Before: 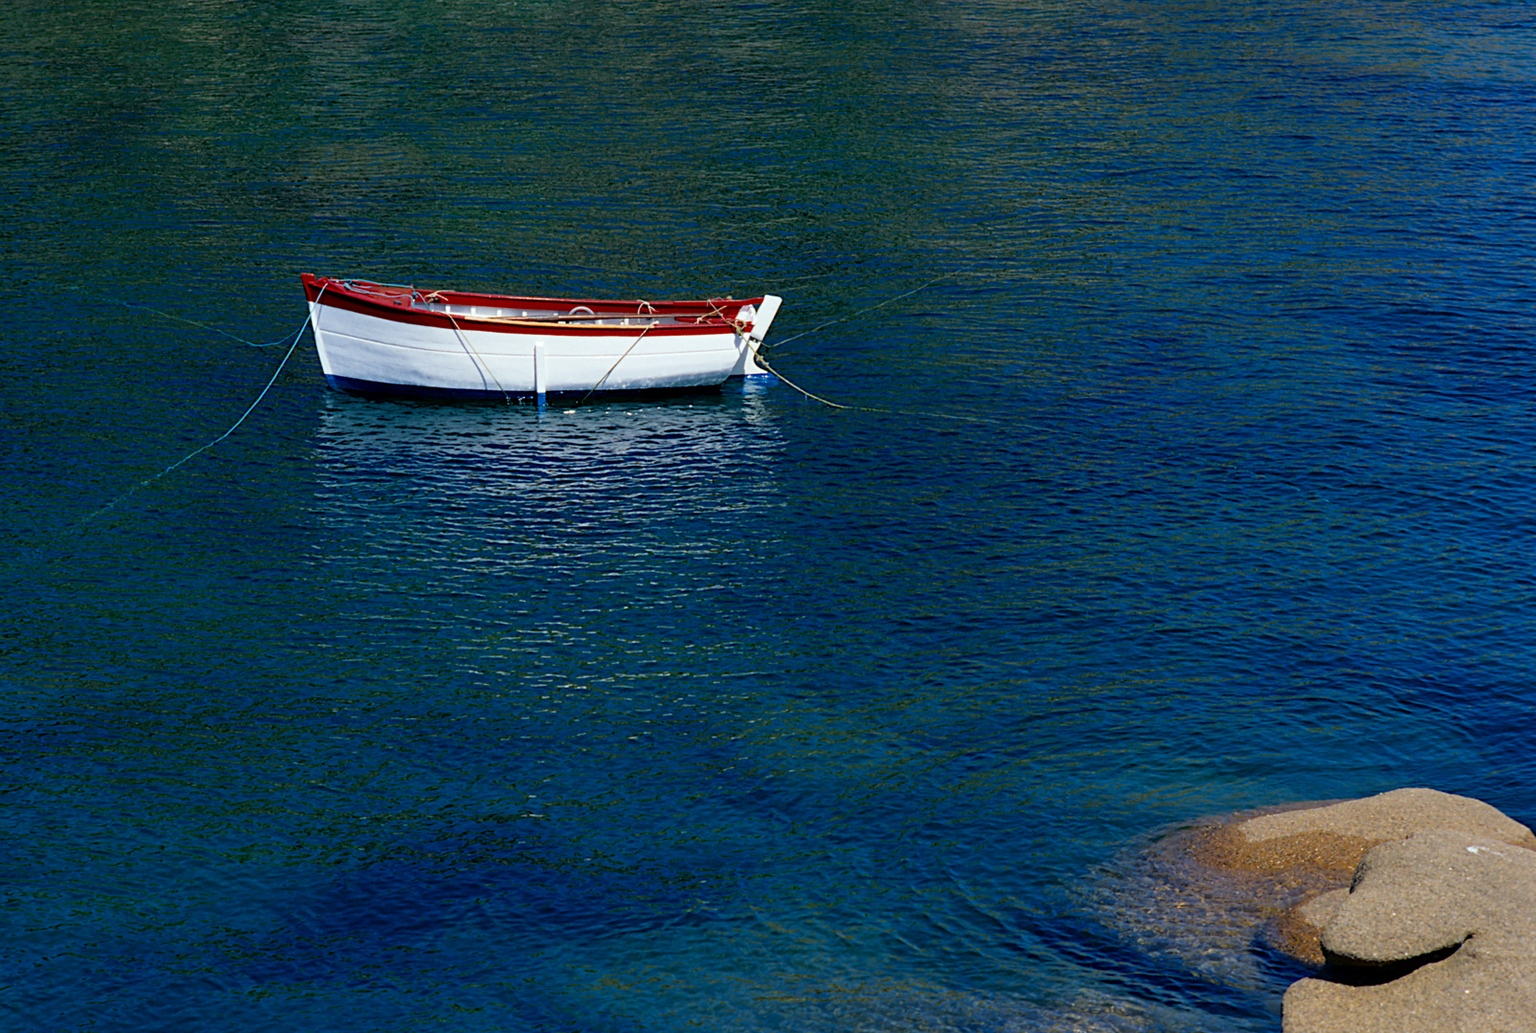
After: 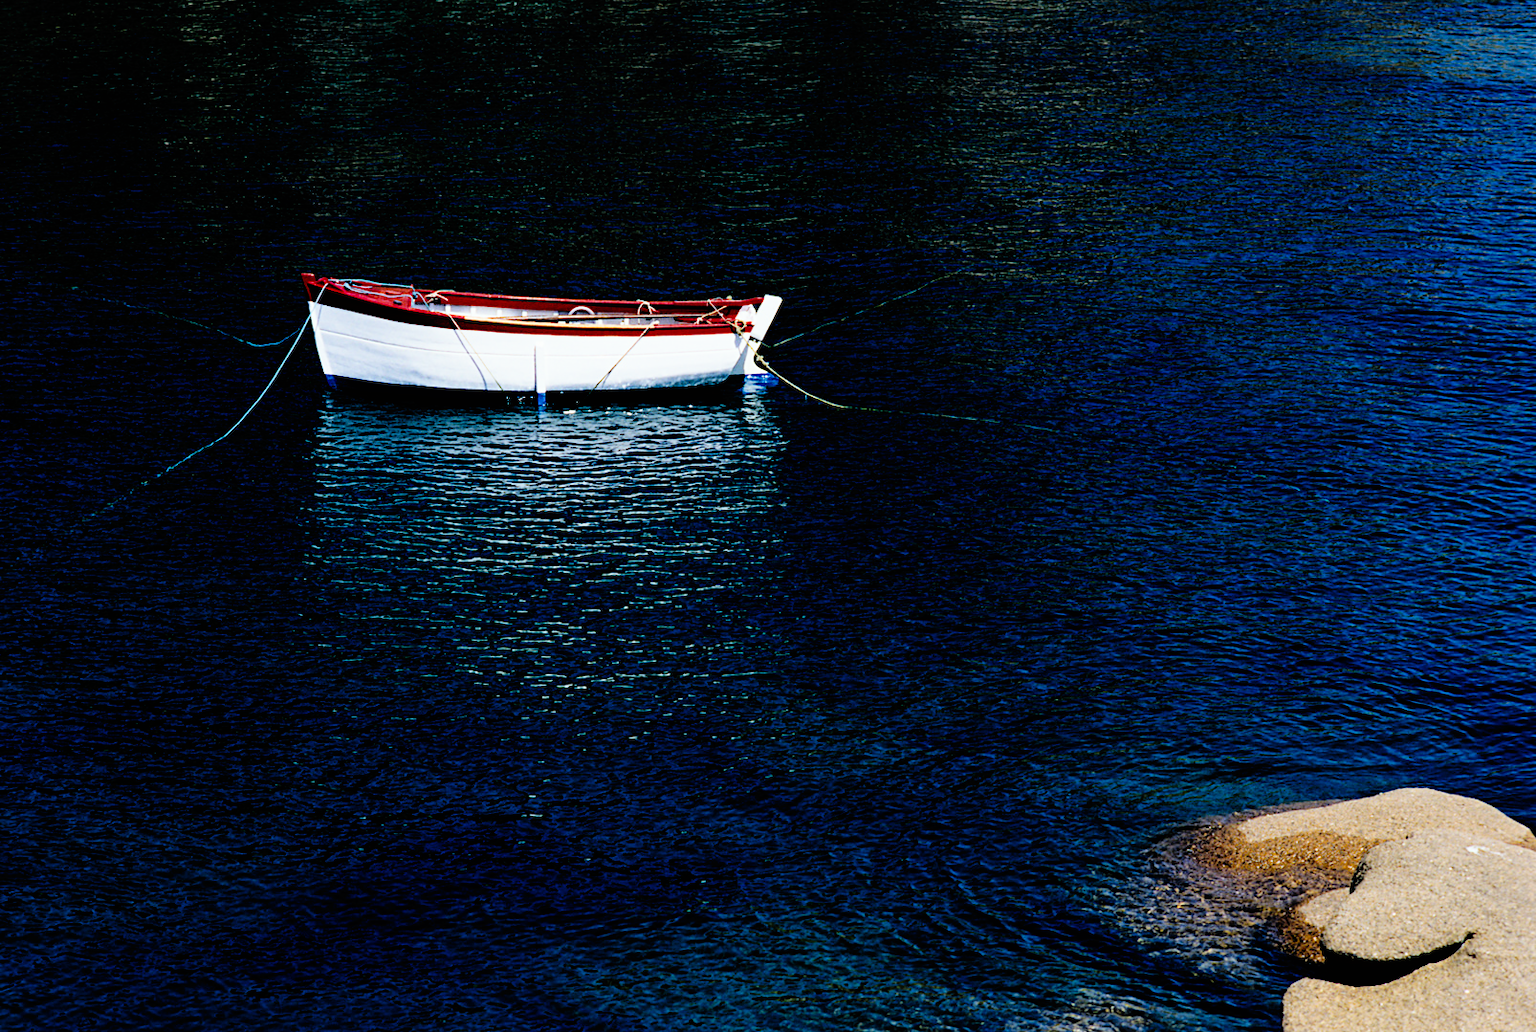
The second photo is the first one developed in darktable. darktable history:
tone equalizer: -8 EV -0.75 EV, -7 EV -0.7 EV, -6 EV -0.6 EV, -5 EV -0.4 EV, -3 EV 0.4 EV, -2 EV 0.6 EV, -1 EV 0.7 EV, +0 EV 0.75 EV, edges refinement/feathering 500, mask exposure compensation -1.57 EV, preserve details no
filmic rgb: black relative exposure -3.31 EV, white relative exposure 3.45 EV, hardness 2.36, contrast 1.103
tone curve: curves: ch0 [(0, 0) (0.003, 0.006) (0.011, 0.007) (0.025, 0.009) (0.044, 0.012) (0.069, 0.021) (0.1, 0.036) (0.136, 0.056) (0.177, 0.105) (0.224, 0.165) (0.277, 0.251) (0.335, 0.344) (0.399, 0.439) (0.468, 0.532) (0.543, 0.628) (0.623, 0.718) (0.709, 0.797) (0.801, 0.874) (0.898, 0.943) (1, 1)], preserve colors none
